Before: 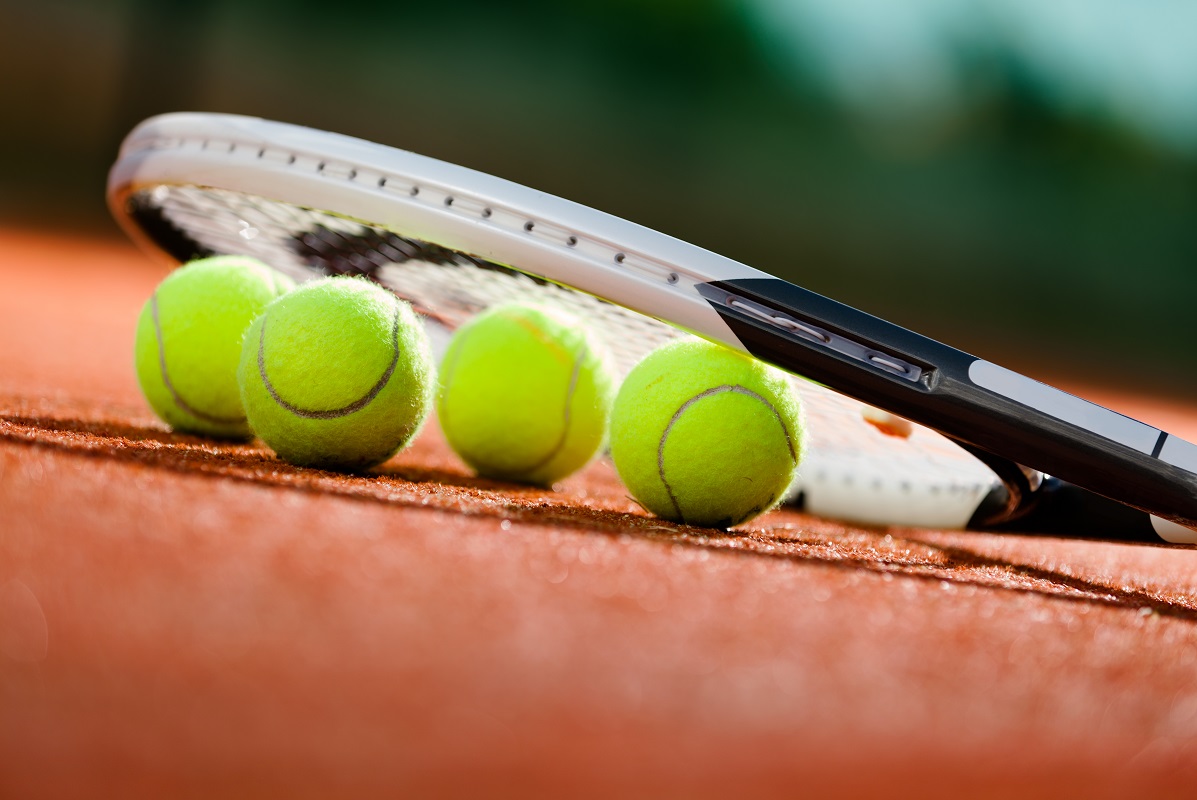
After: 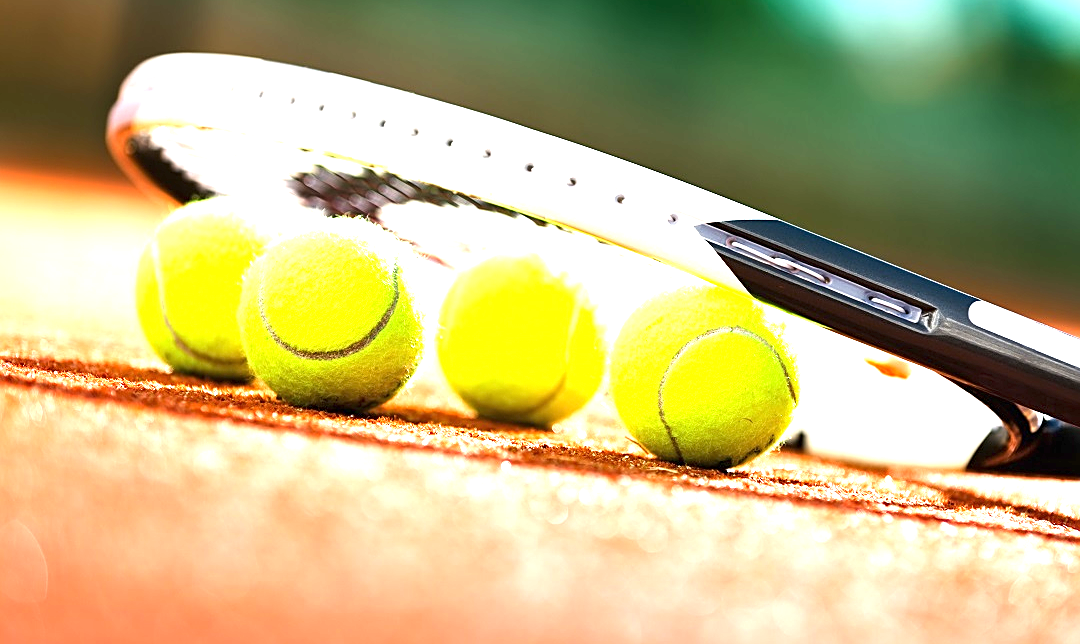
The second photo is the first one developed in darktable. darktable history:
crop: top 7.49%, right 9.717%, bottom 11.943%
sharpen: on, module defaults
exposure: black level correction 0, exposure 1.9 EV, compensate highlight preservation false
